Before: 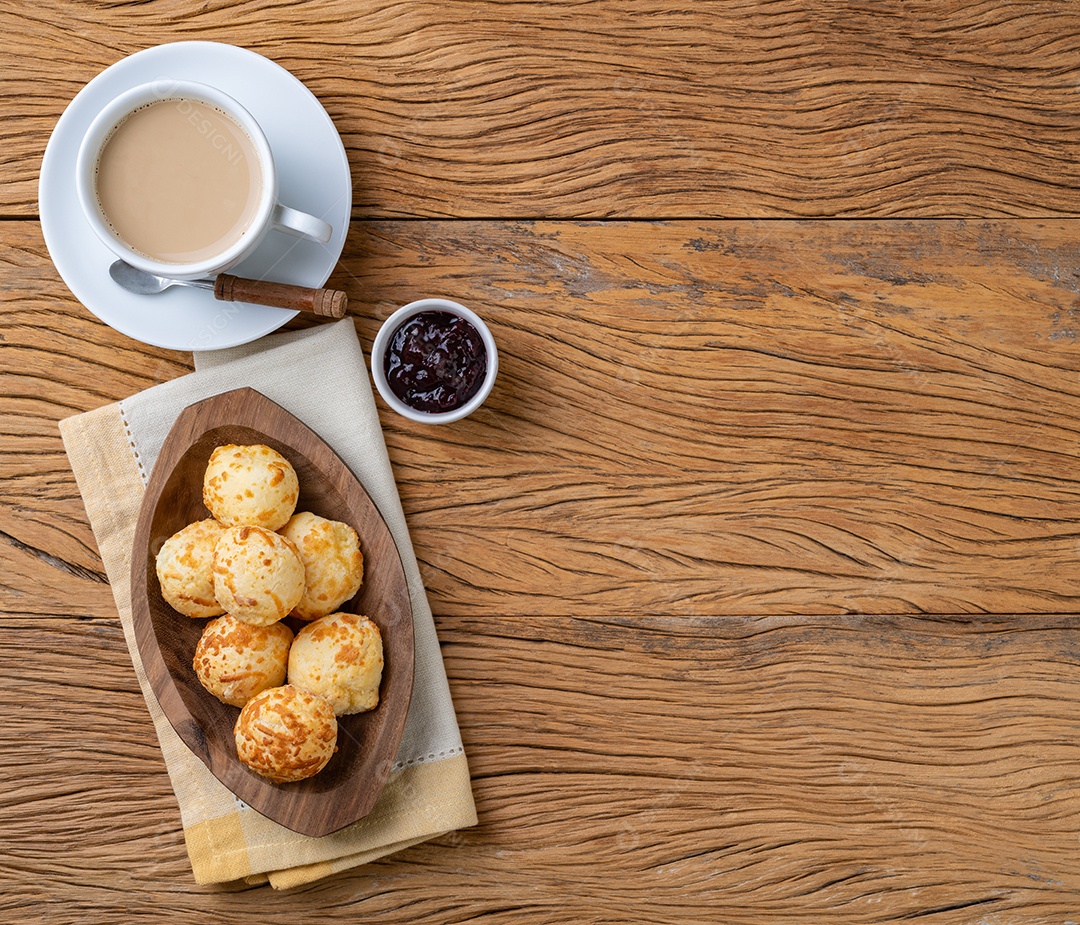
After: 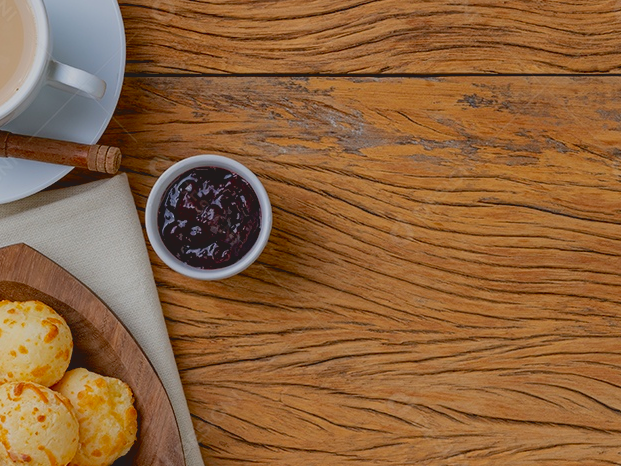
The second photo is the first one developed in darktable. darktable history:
crop: left 21.016%, top 15.64%, right 21.436%, bottom 33.967%
exposure: black level correction 0.011, exposure -0.477 EV, compensate highlight preservation false
contrast brightness saturation: contrast -0.183, saturation 0.187
